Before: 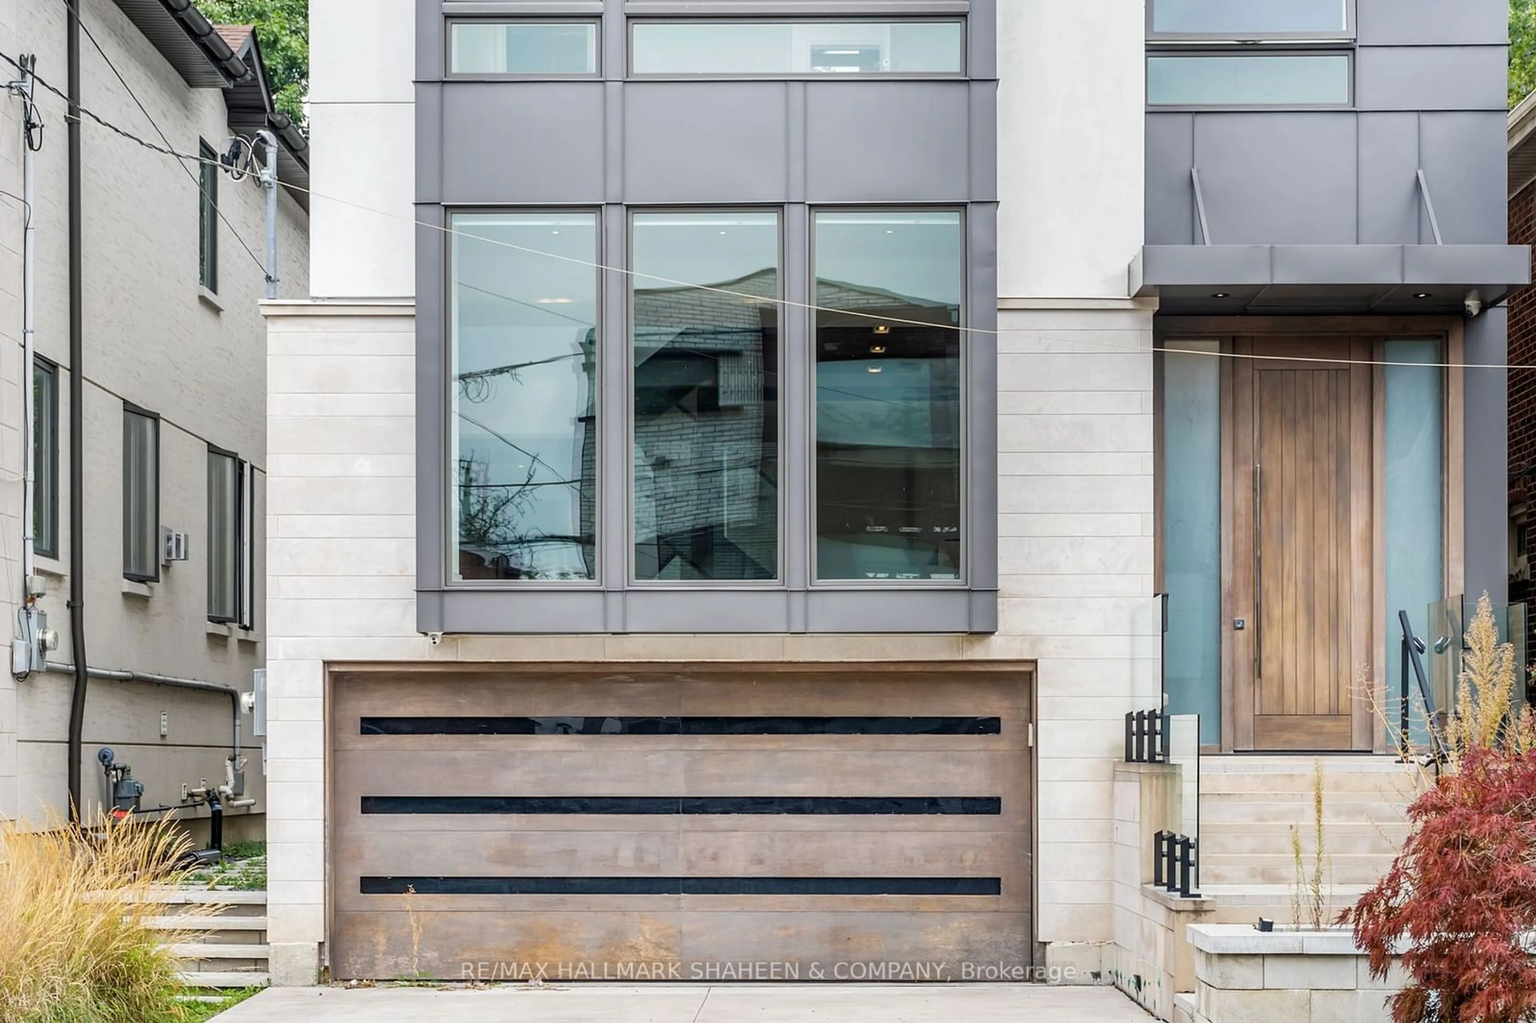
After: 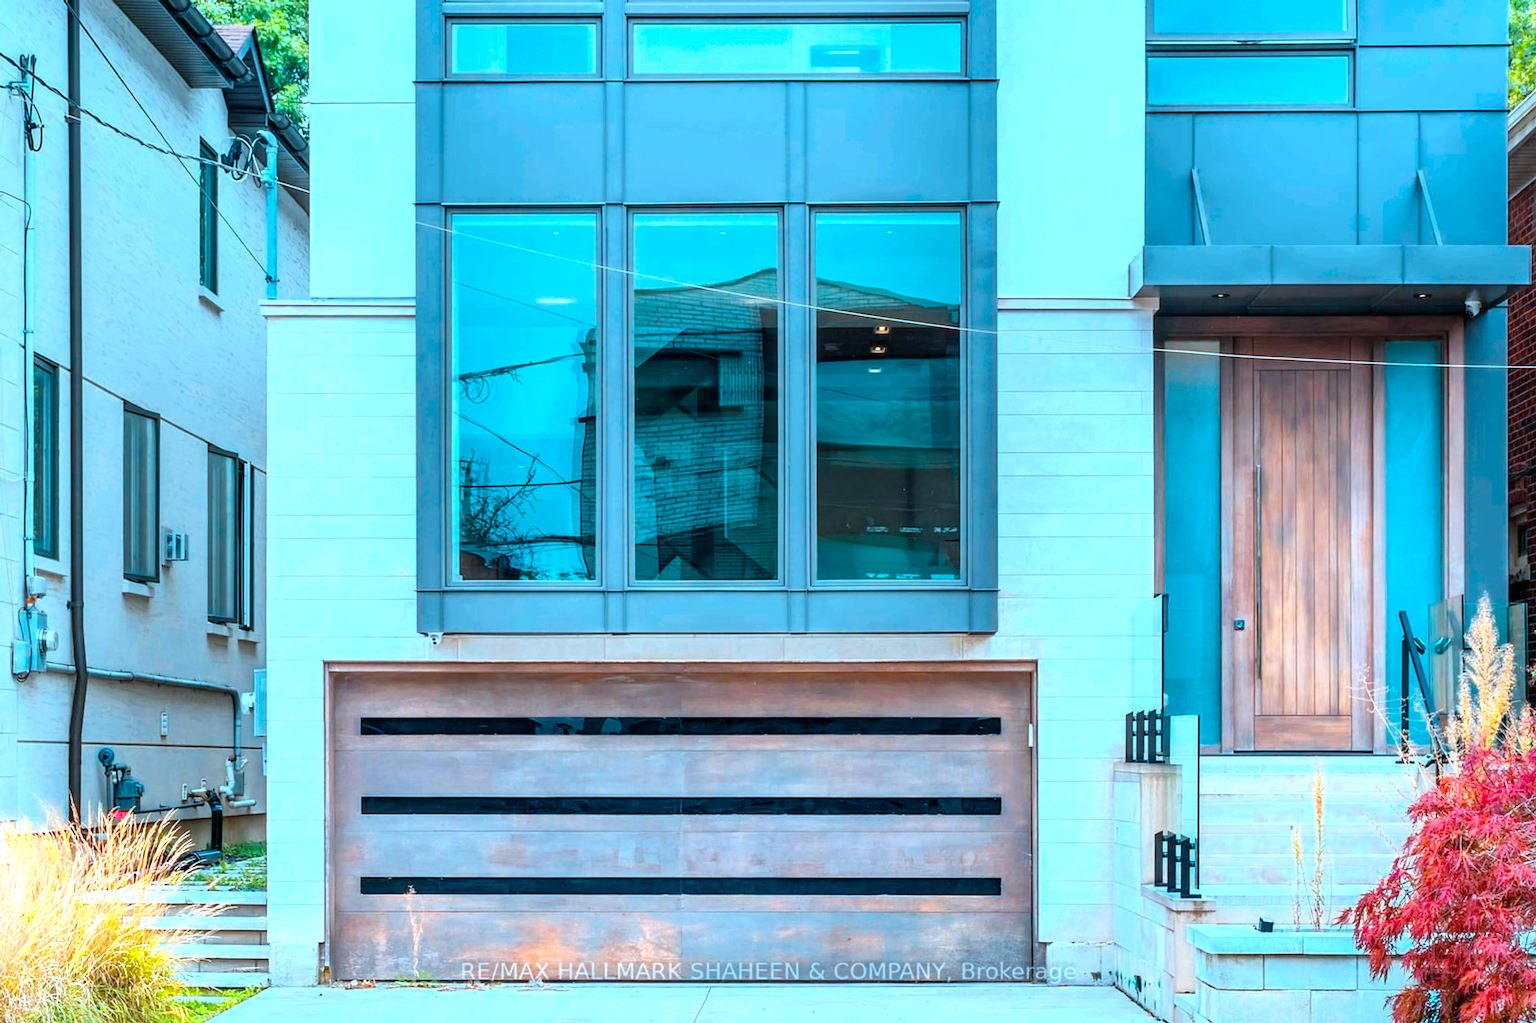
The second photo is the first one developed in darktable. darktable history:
color calibration: output R [1.422, -0.35, -0.252, 0], output G [-0.238, 1.259, -0.084, 0], output B [-0.081, -0.196, 1.58, 0], output brightness [0.49, 0.671, -0.57, 0], illuminant as shot in camera, x 0.358, y 0.373, temperature 4628.91 K
